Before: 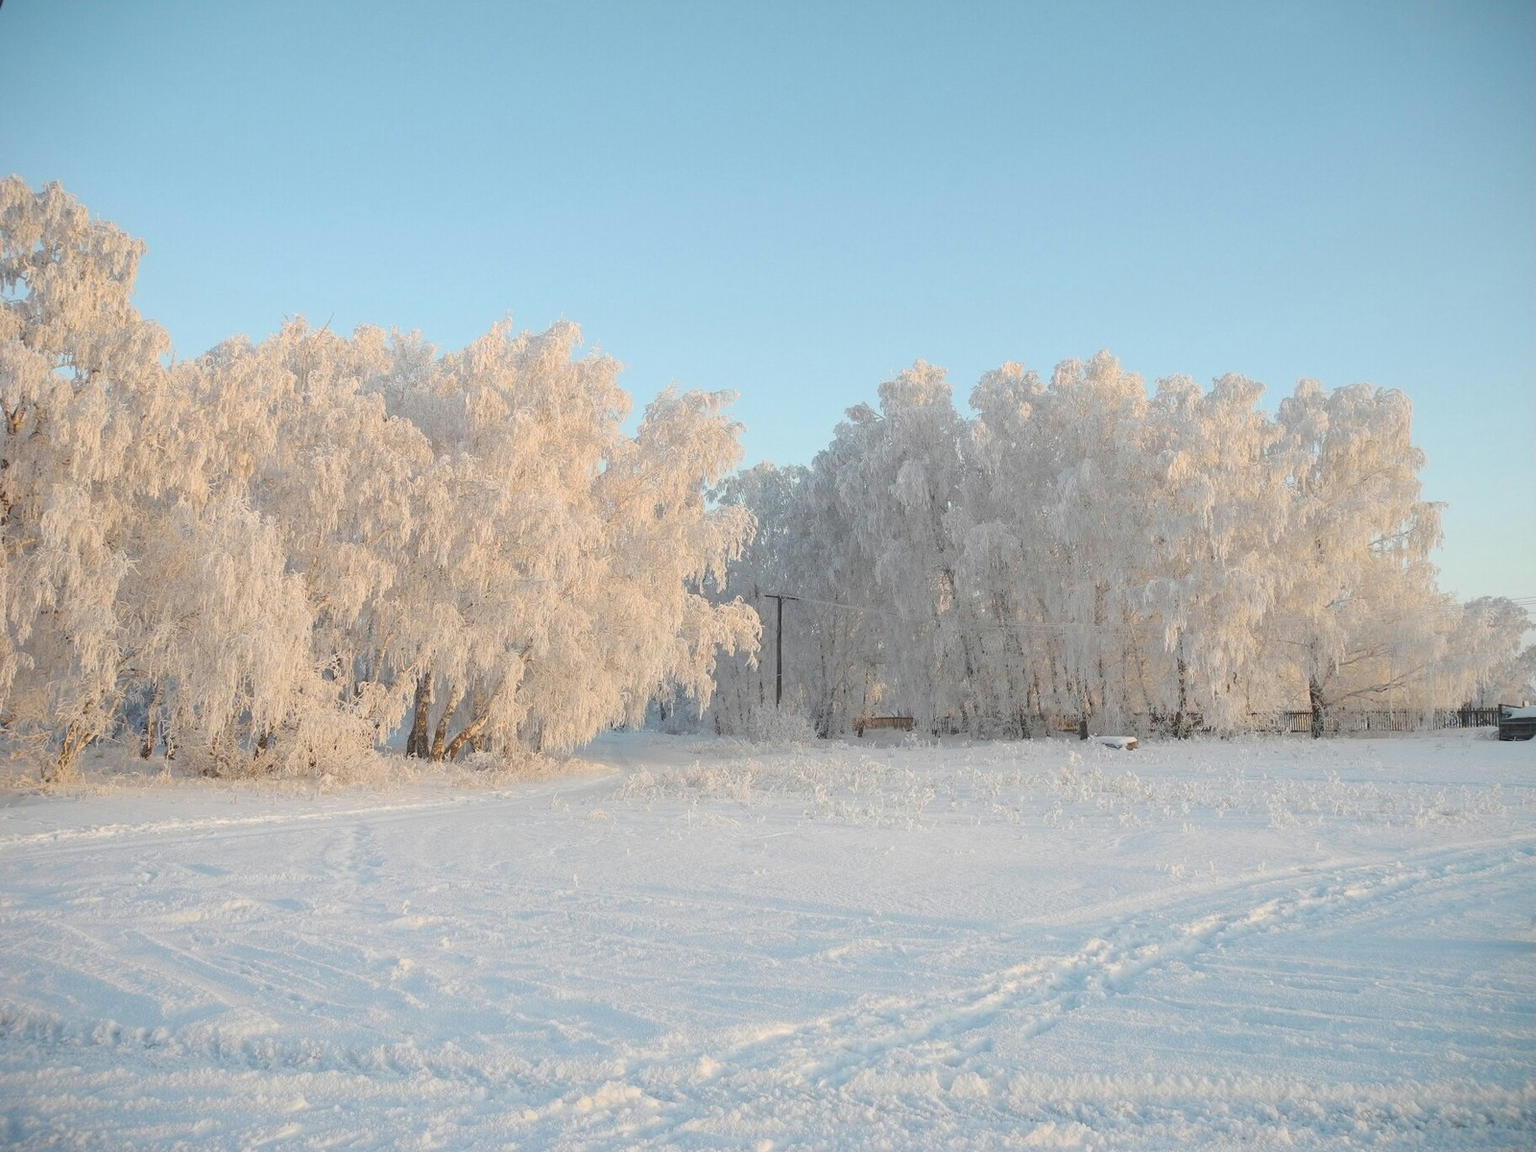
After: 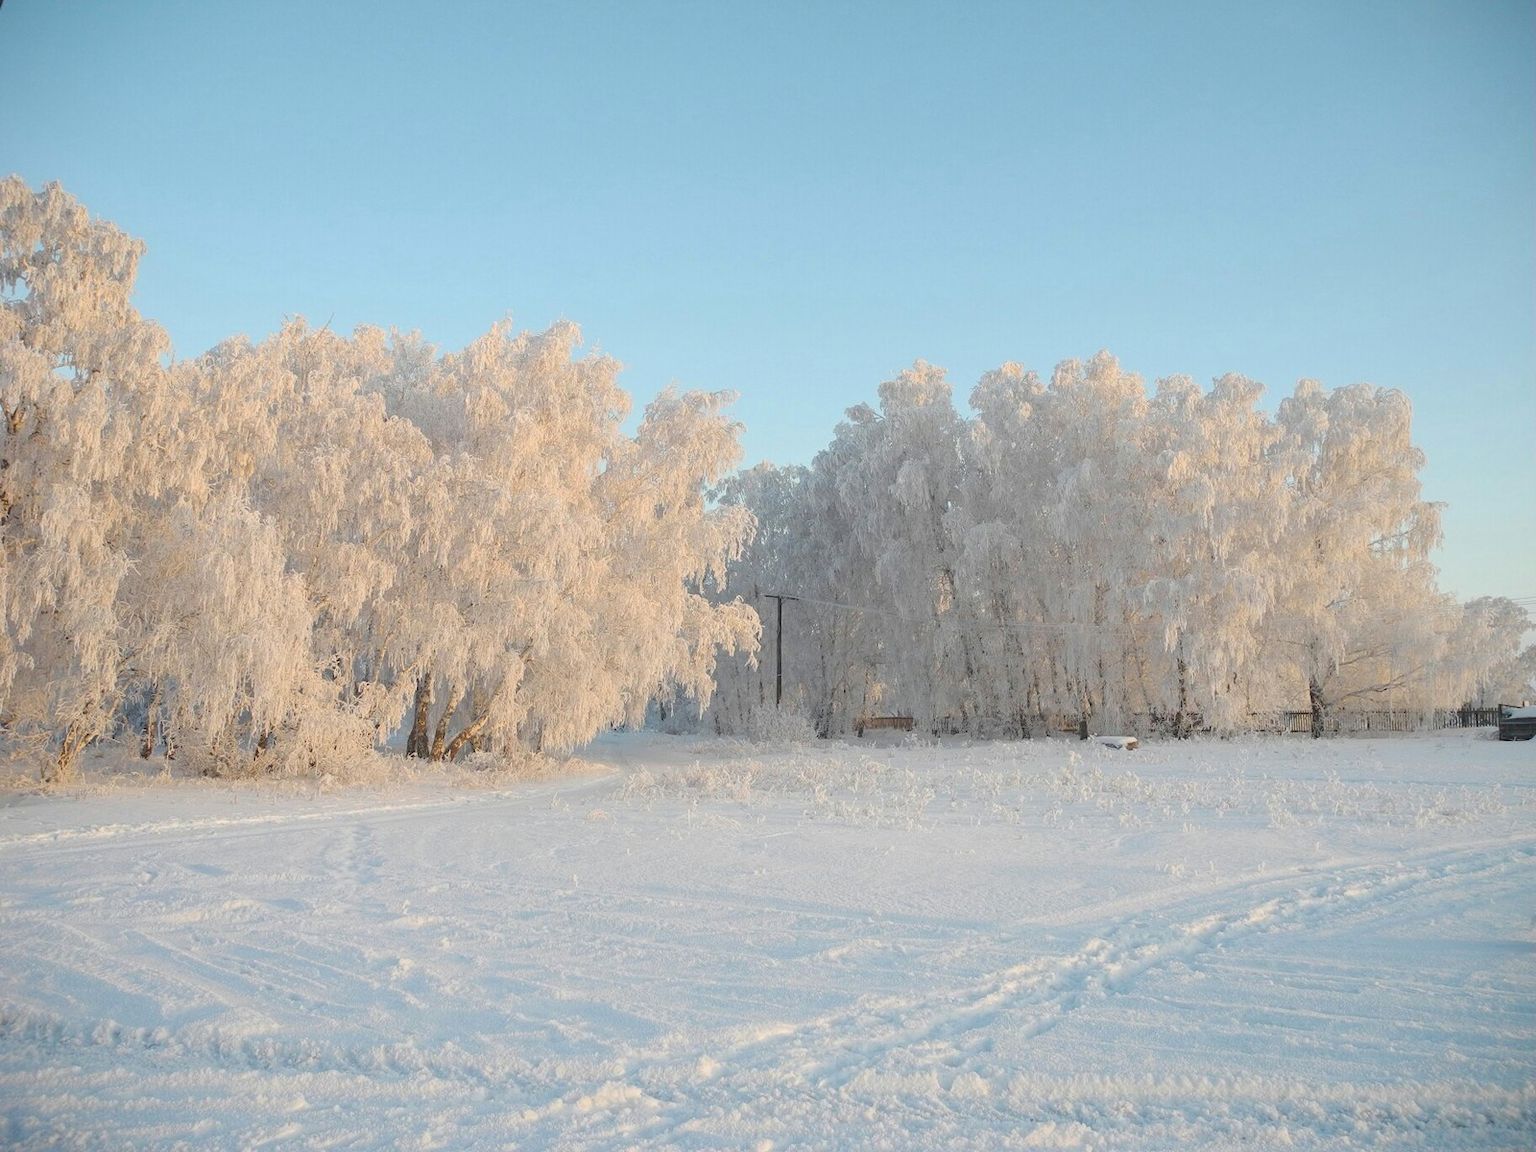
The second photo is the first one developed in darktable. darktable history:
tone equalizer: on, module defaults
contrast brightness saturation: contrast -0.015, brightness -0.013, saturation 0.04
